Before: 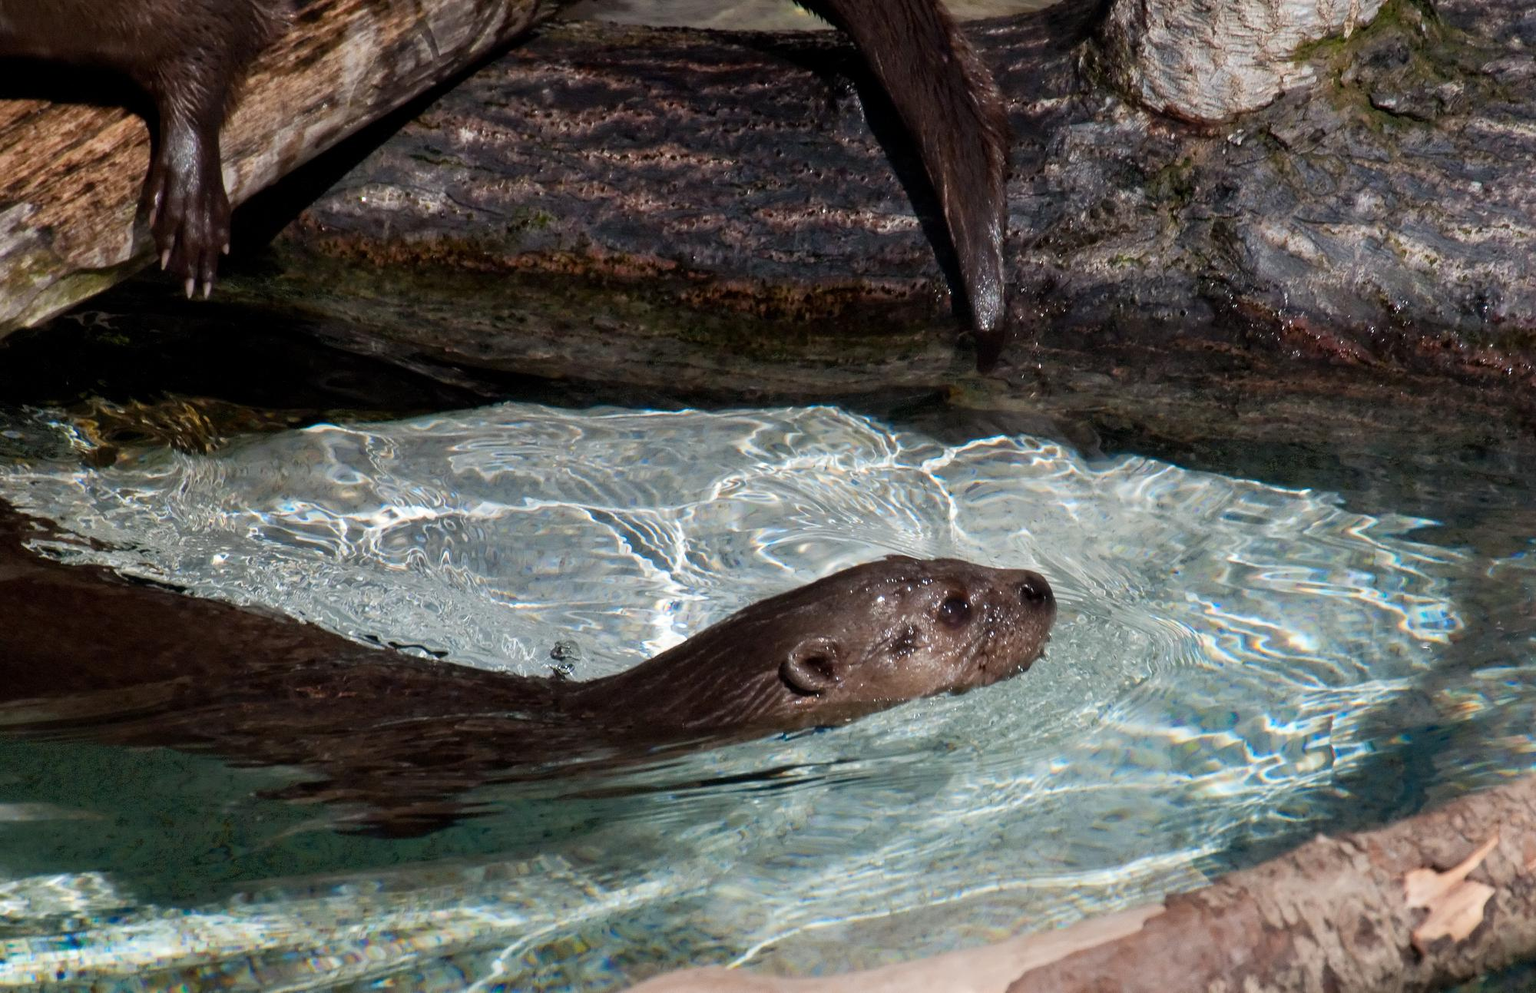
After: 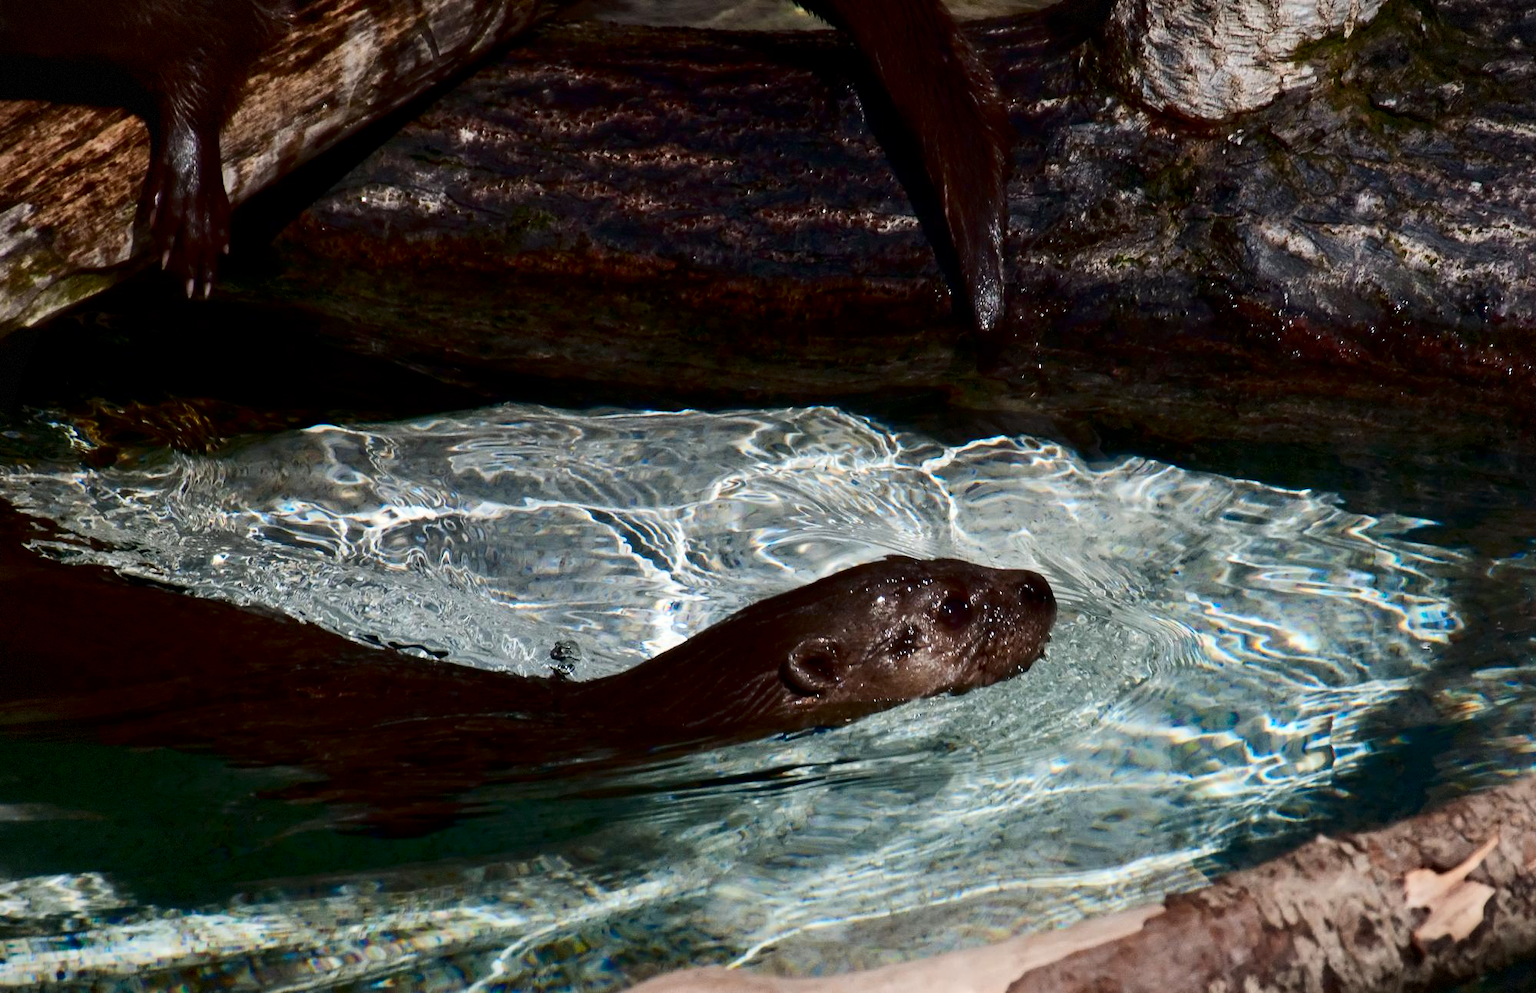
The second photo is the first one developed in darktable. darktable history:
vignetting: fall-off start 100%, brightness -0.406, saturation -0.3, width/height ratio 1.324, dithering 8-bit output, unbound false
contrast brightness saturation: contrast 0.24, brightness -0.24, saturation 0.14
